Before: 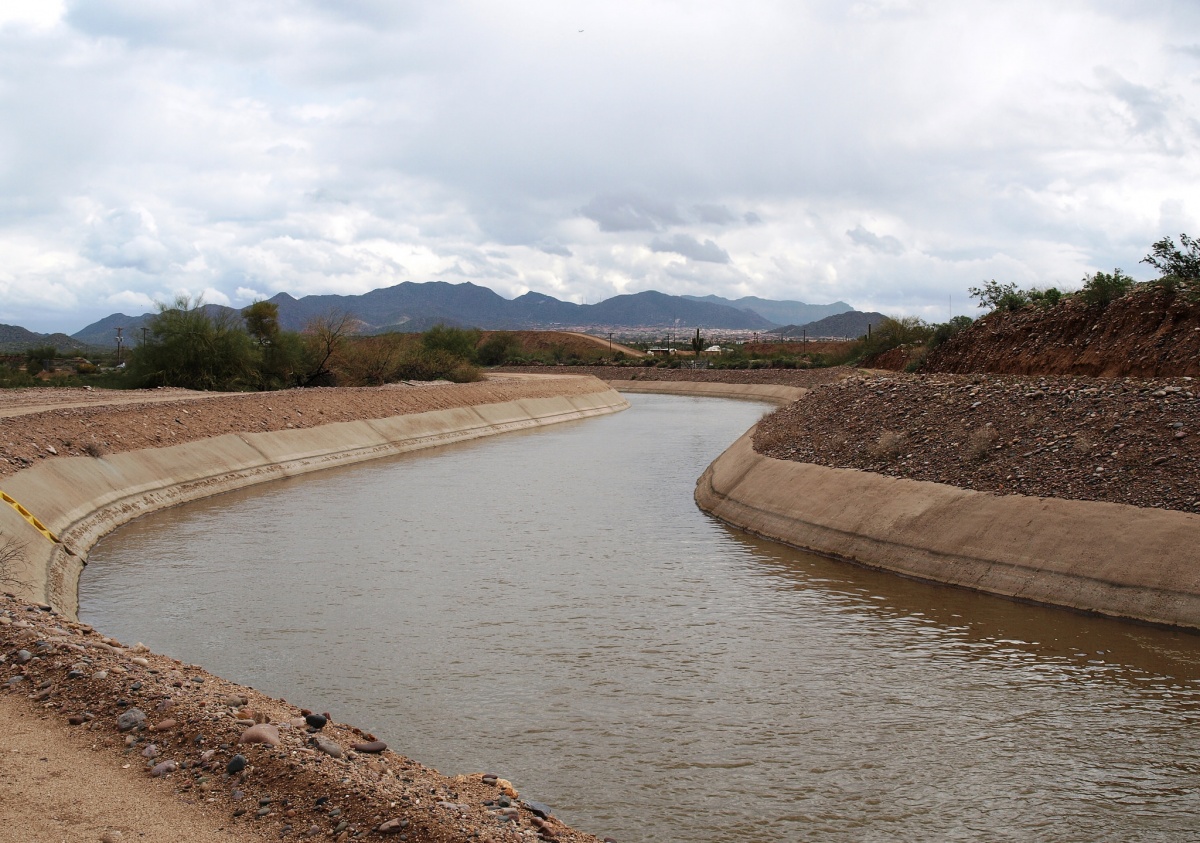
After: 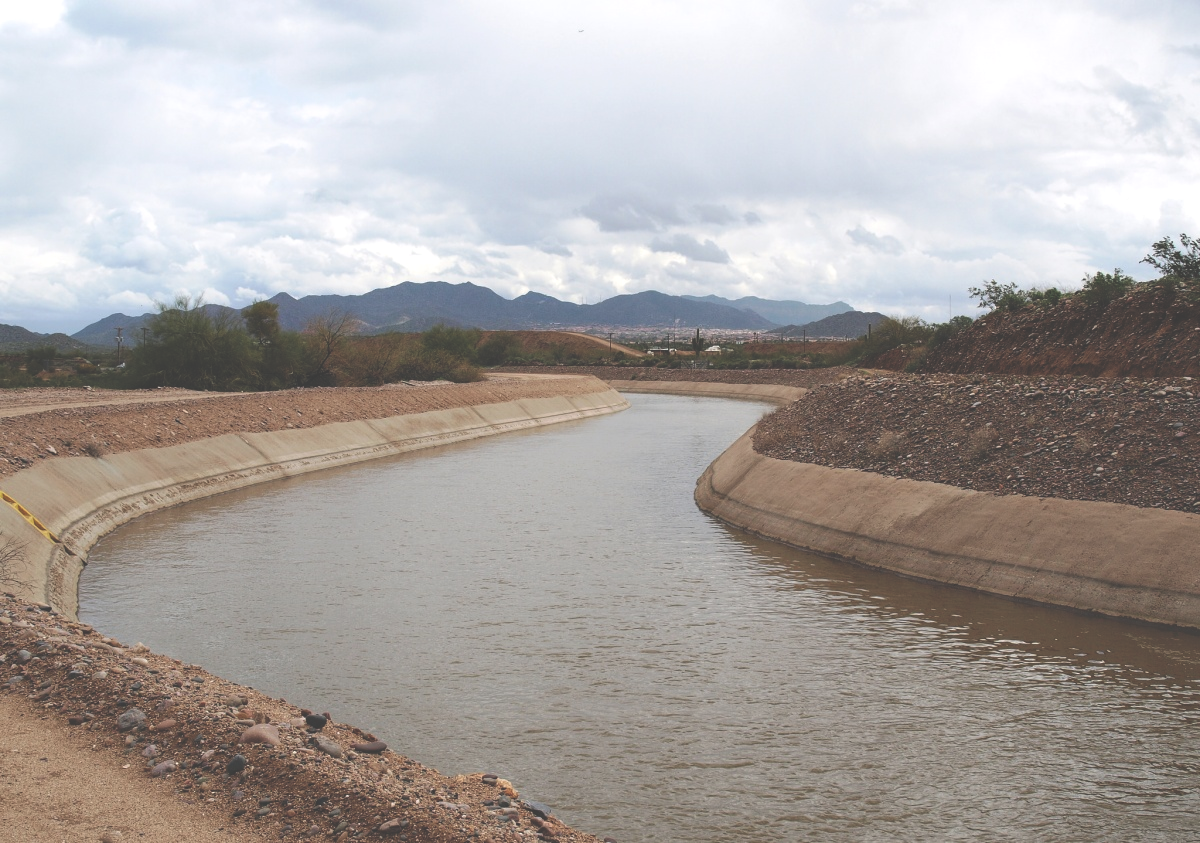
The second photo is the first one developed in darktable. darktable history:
exposure: black level correction -0.042, exposure 0.065 EV, compensate highlight preservation false
